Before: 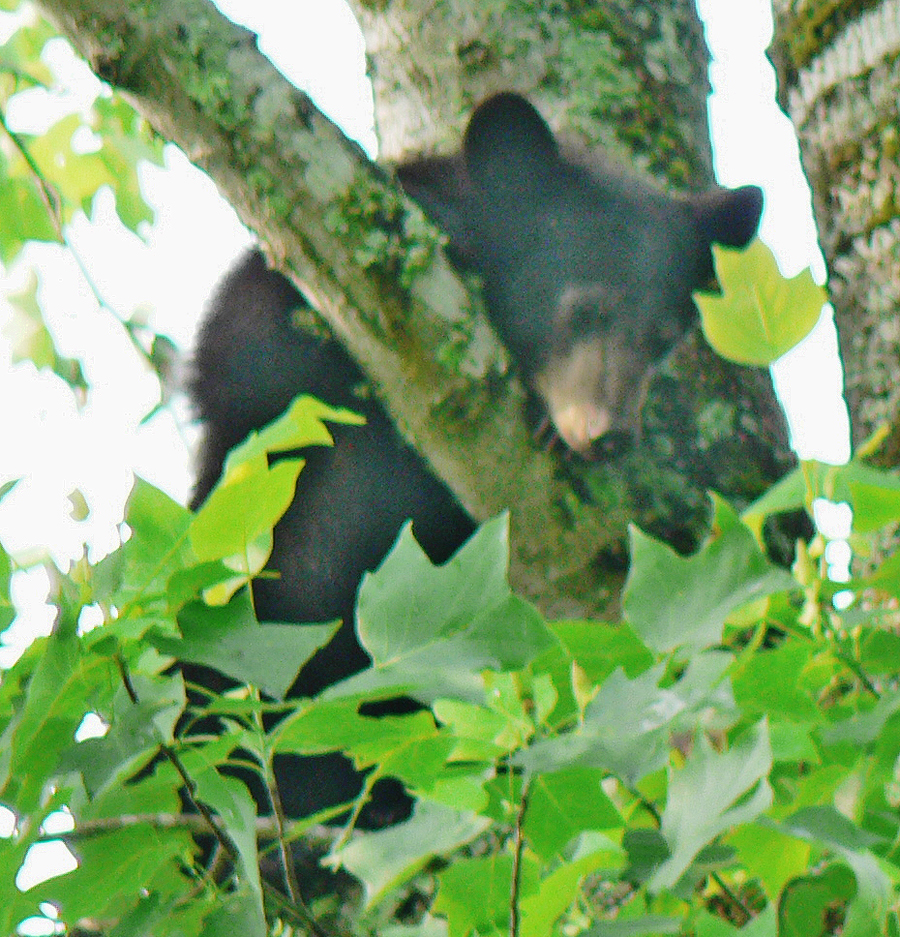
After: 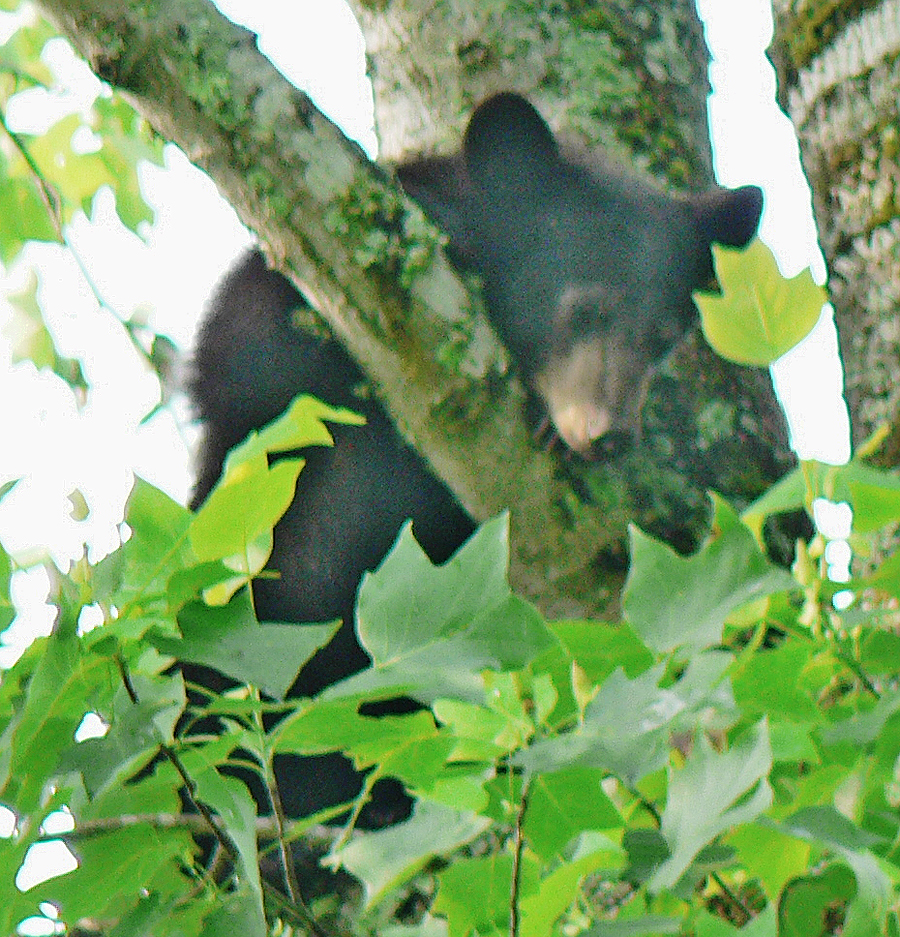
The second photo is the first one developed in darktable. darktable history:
sharpen: on, module defaults
color zones: curves: ch1 [(0, 0.469) (0.01, 0.469) (0.12, 0.446) (0.248, 0.469) (0.5, 0.5) (0.748, 0.5) (0.99, 0.469) (1, 0.469)]
